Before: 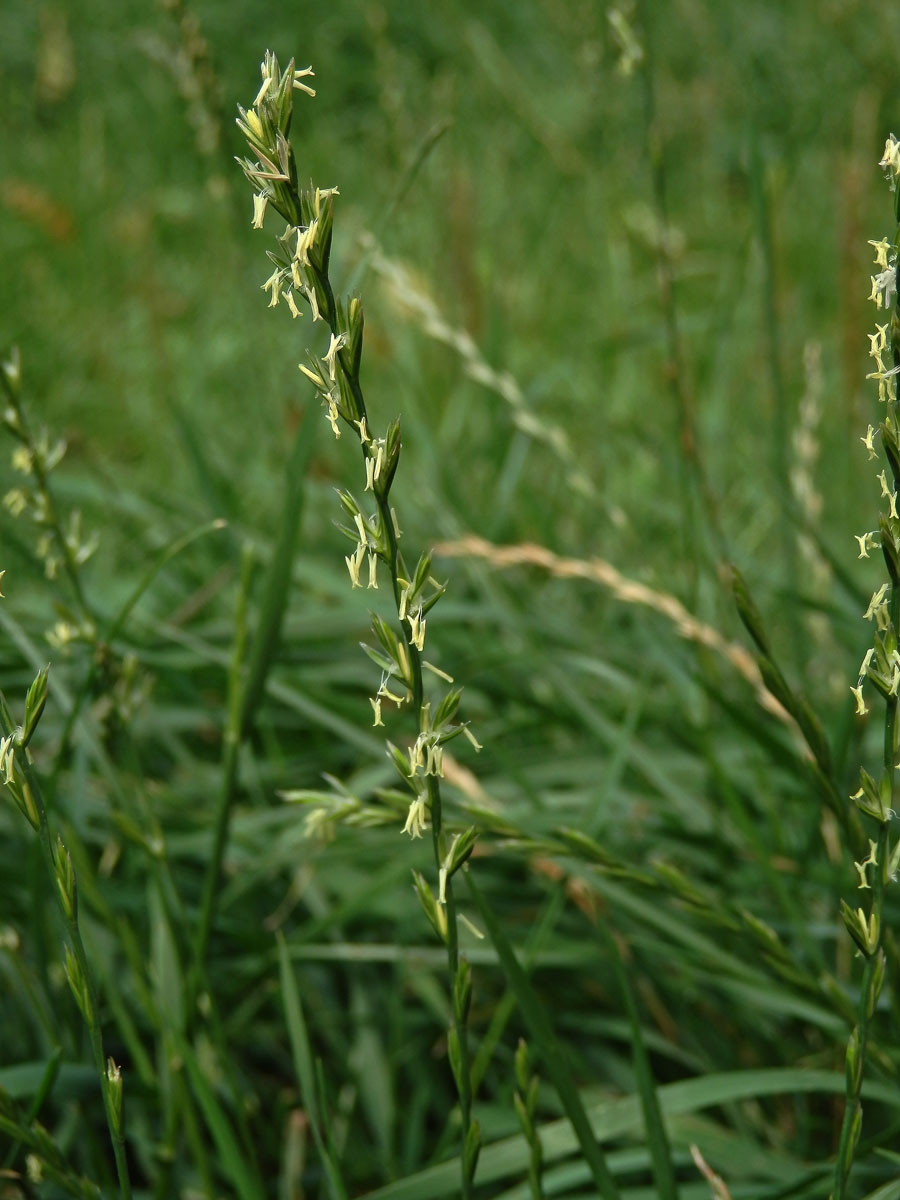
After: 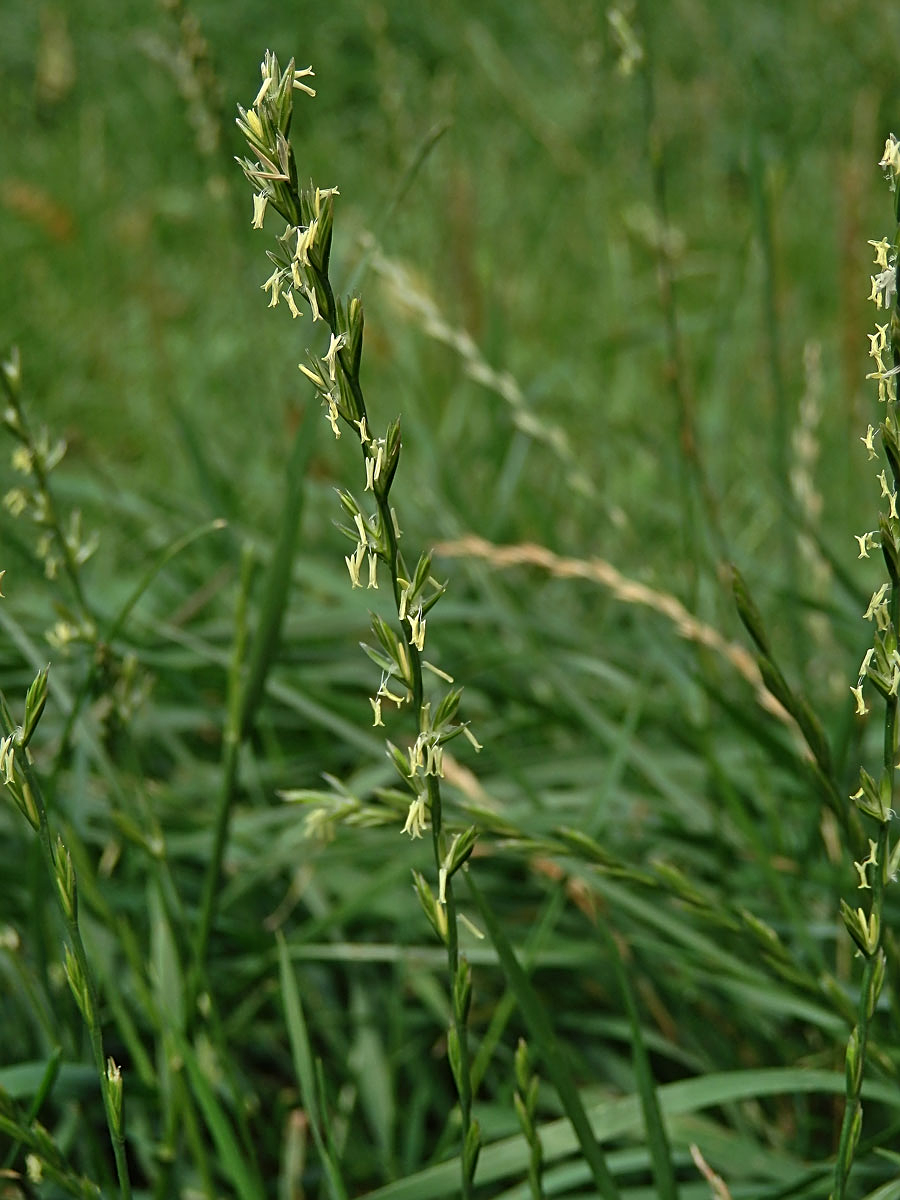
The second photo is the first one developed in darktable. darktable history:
shadows and highlights: soften with gaussian
exposure: black level correction 0.001, exposure -0.124 EV, compensate highlight preservation false
sharpen: on, module defaults
